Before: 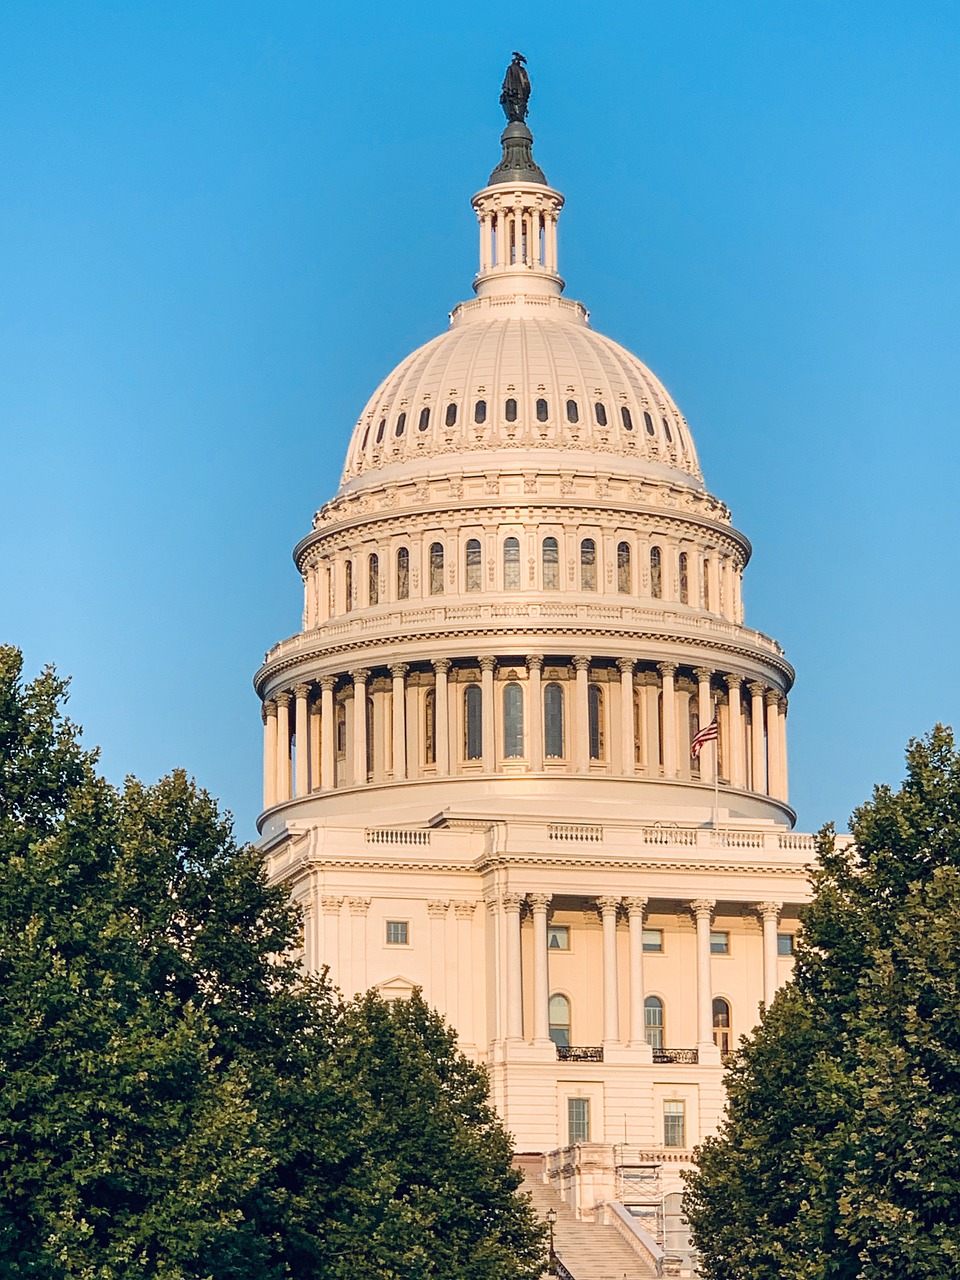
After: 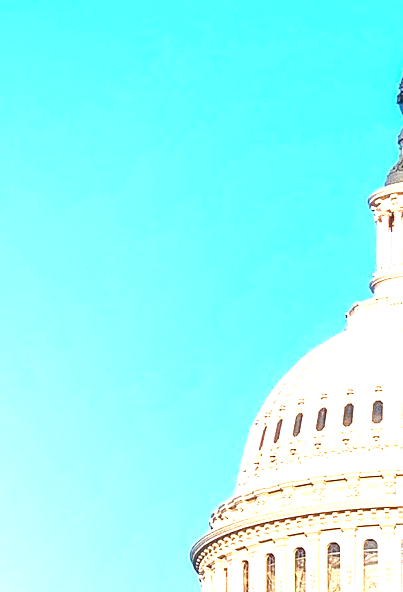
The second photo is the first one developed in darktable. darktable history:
crop and rotate: left 10.817%, top 0.062%, right 47.194%, bottom 53.626%
exposure: black level correction 0, exposure 1.675 EV, compensate exposure bias true, compensate highlight preservation false
